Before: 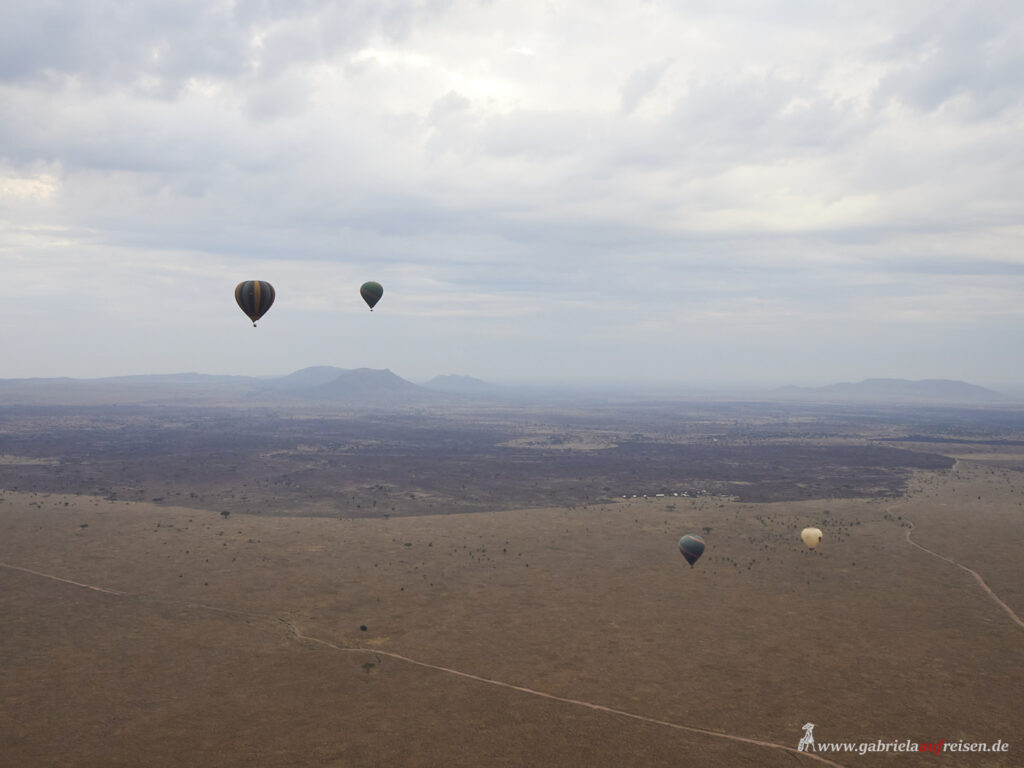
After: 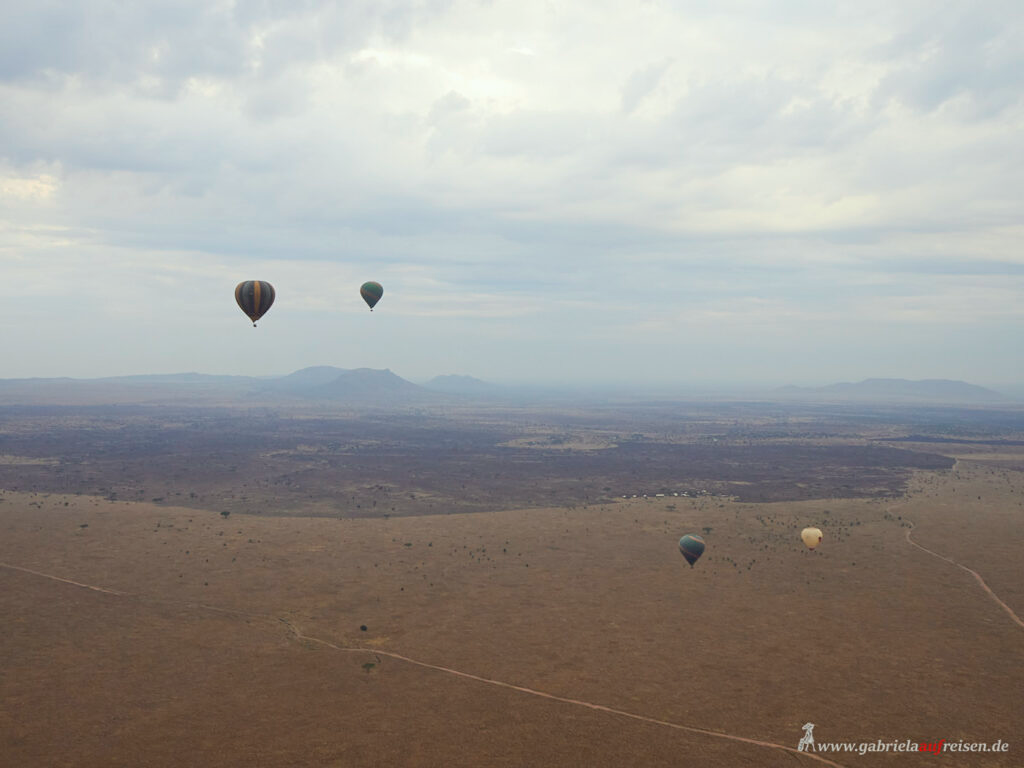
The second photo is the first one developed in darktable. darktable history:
color correction: highlights a* -2.68, highlights b* 2.57
contrast equalizer: y [[0.439, 0.44, 0.442, 0.457, 0.493, 0.498], [0.5 ×6], [0.5 ×6], [0 ×6], [0 ×6]], mix 0.76
